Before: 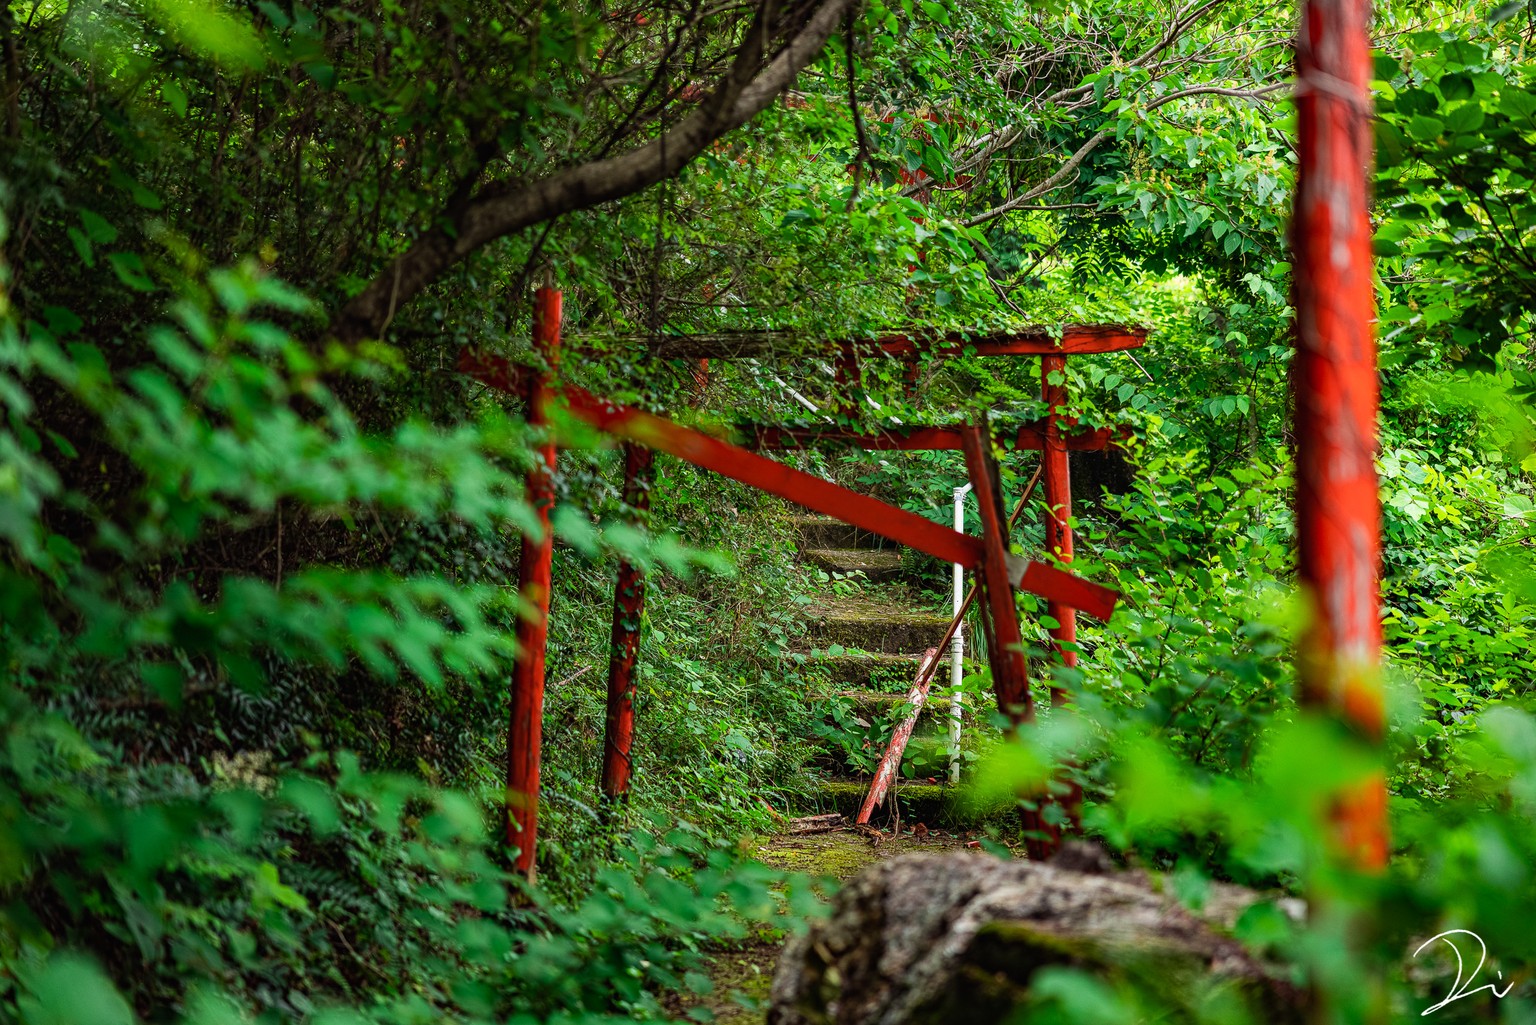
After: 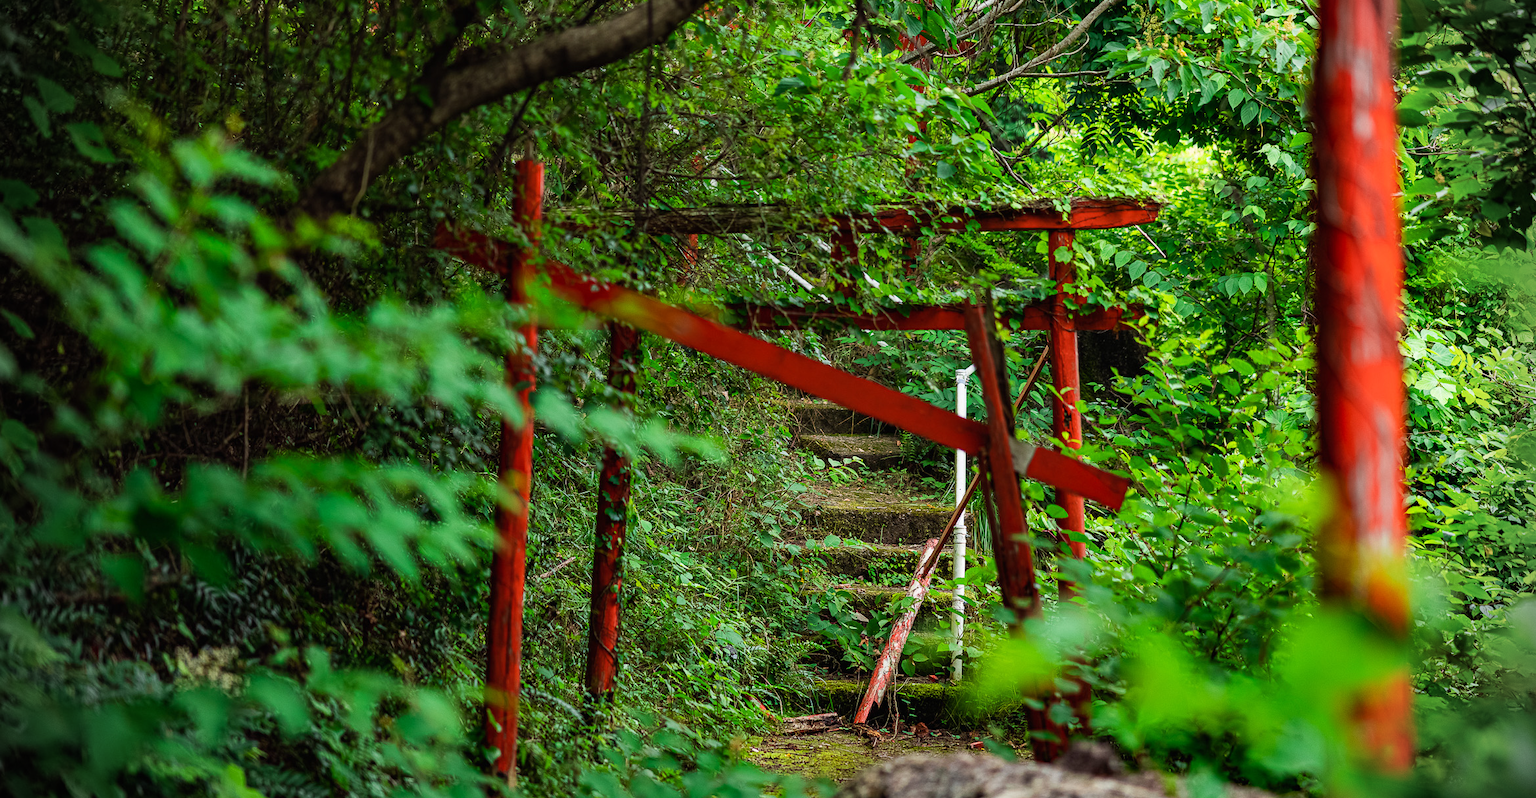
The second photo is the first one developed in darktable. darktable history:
crop and rotate: left 2.991%, top 13.302%, right 1.981%, bottom 12.636%
vignetting: fall-off start 88.03%, fall-off radius 24.9%
